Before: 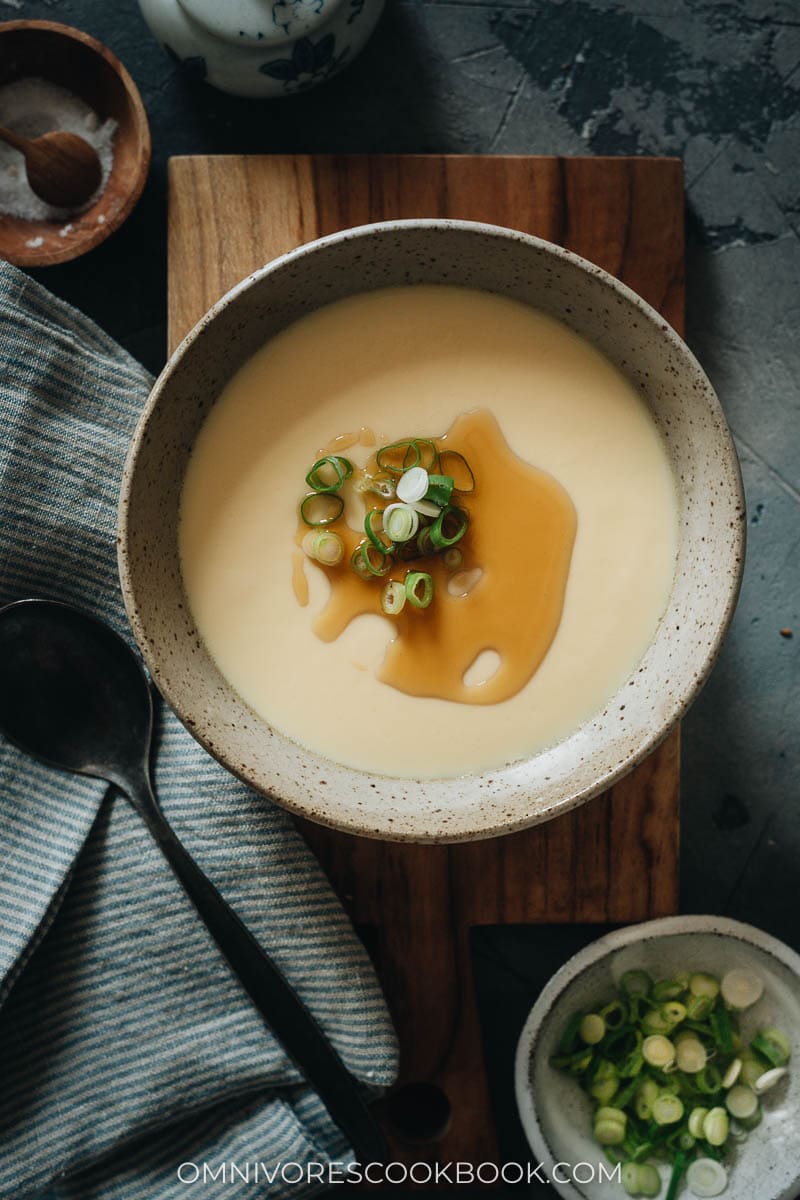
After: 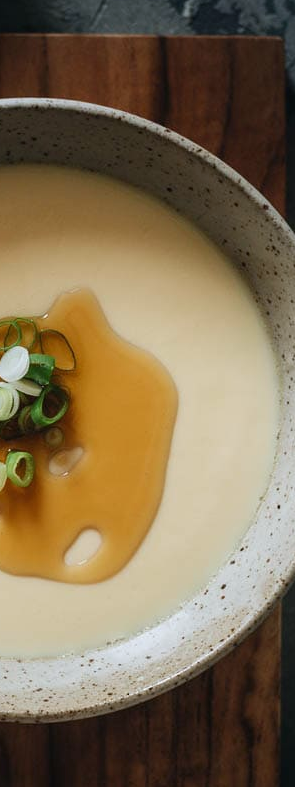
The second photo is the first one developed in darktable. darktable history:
white balance: red 0.98, blue 1.034
crop and rotate: left 49.936%, top 10.094%, right 13.136%, bottom 24.256%
